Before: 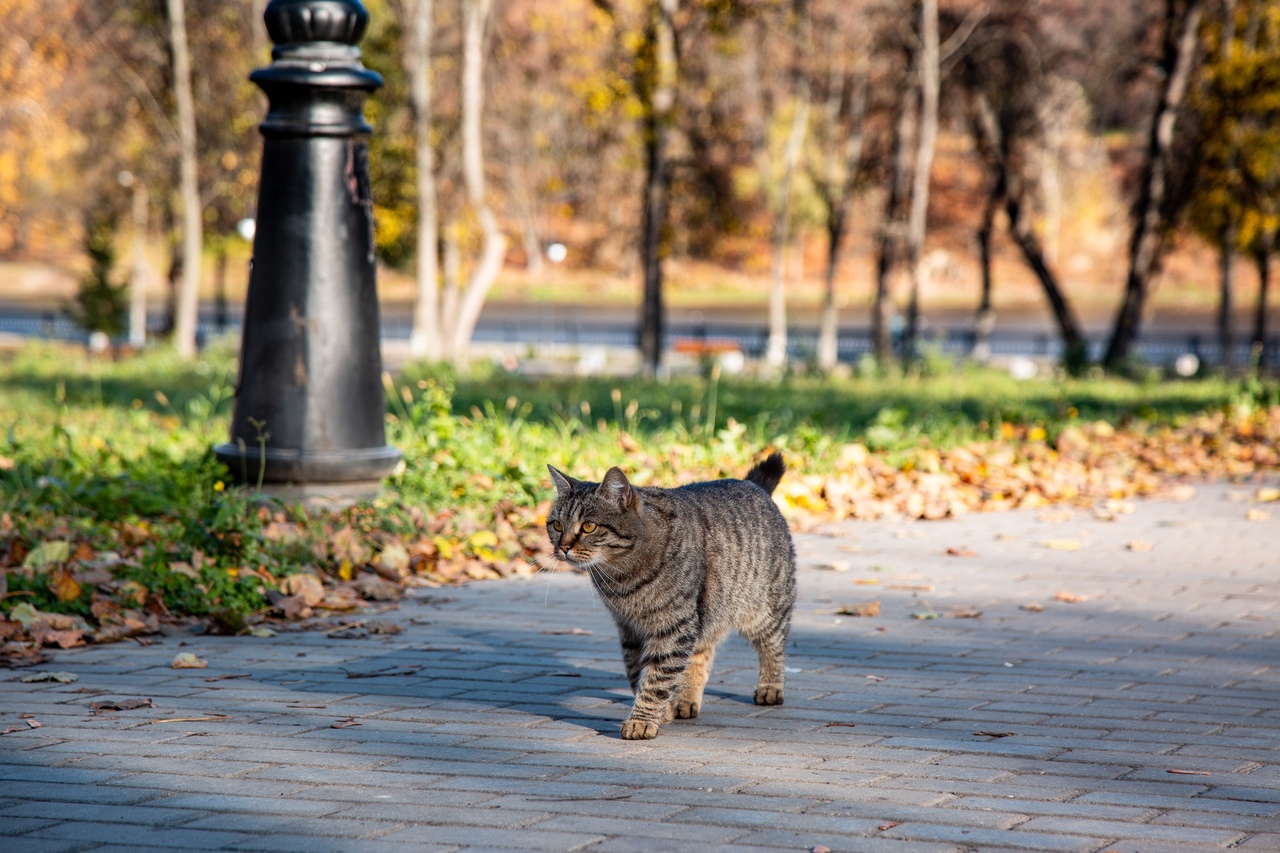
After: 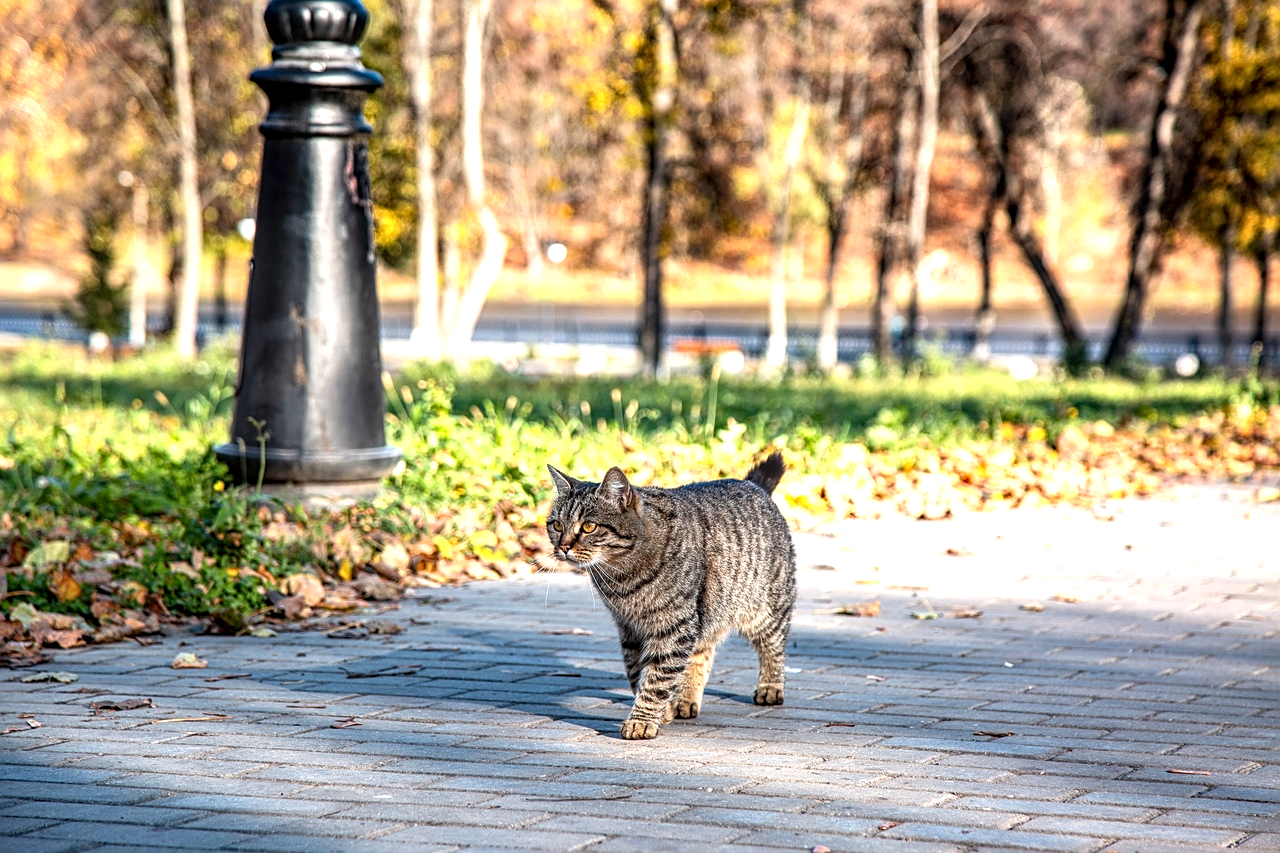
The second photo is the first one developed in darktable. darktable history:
exposure: exposure 0.722 EV, compensate highlight preservation false
sharpen: on, module defaults
local contrast: detail 130%
tone equalizer: on, module defaults
